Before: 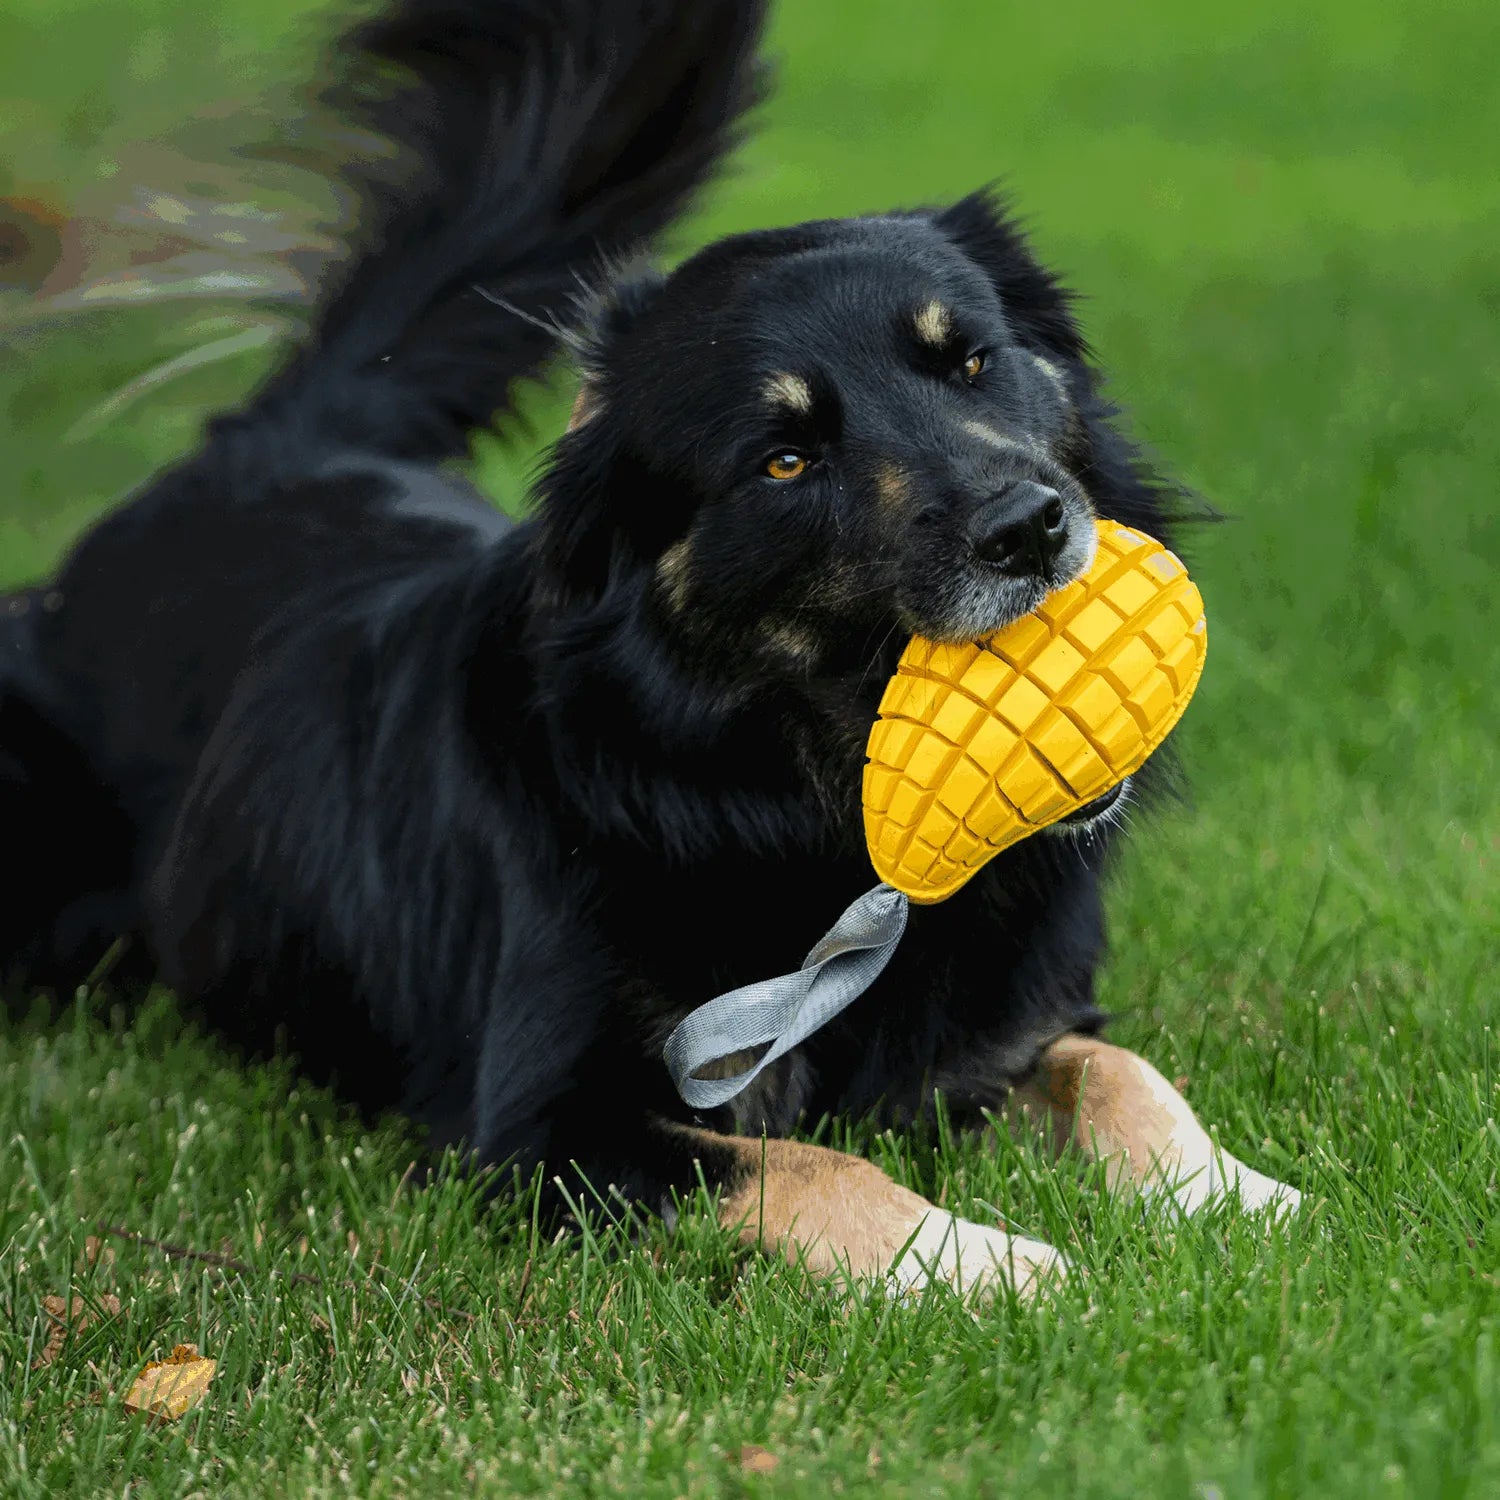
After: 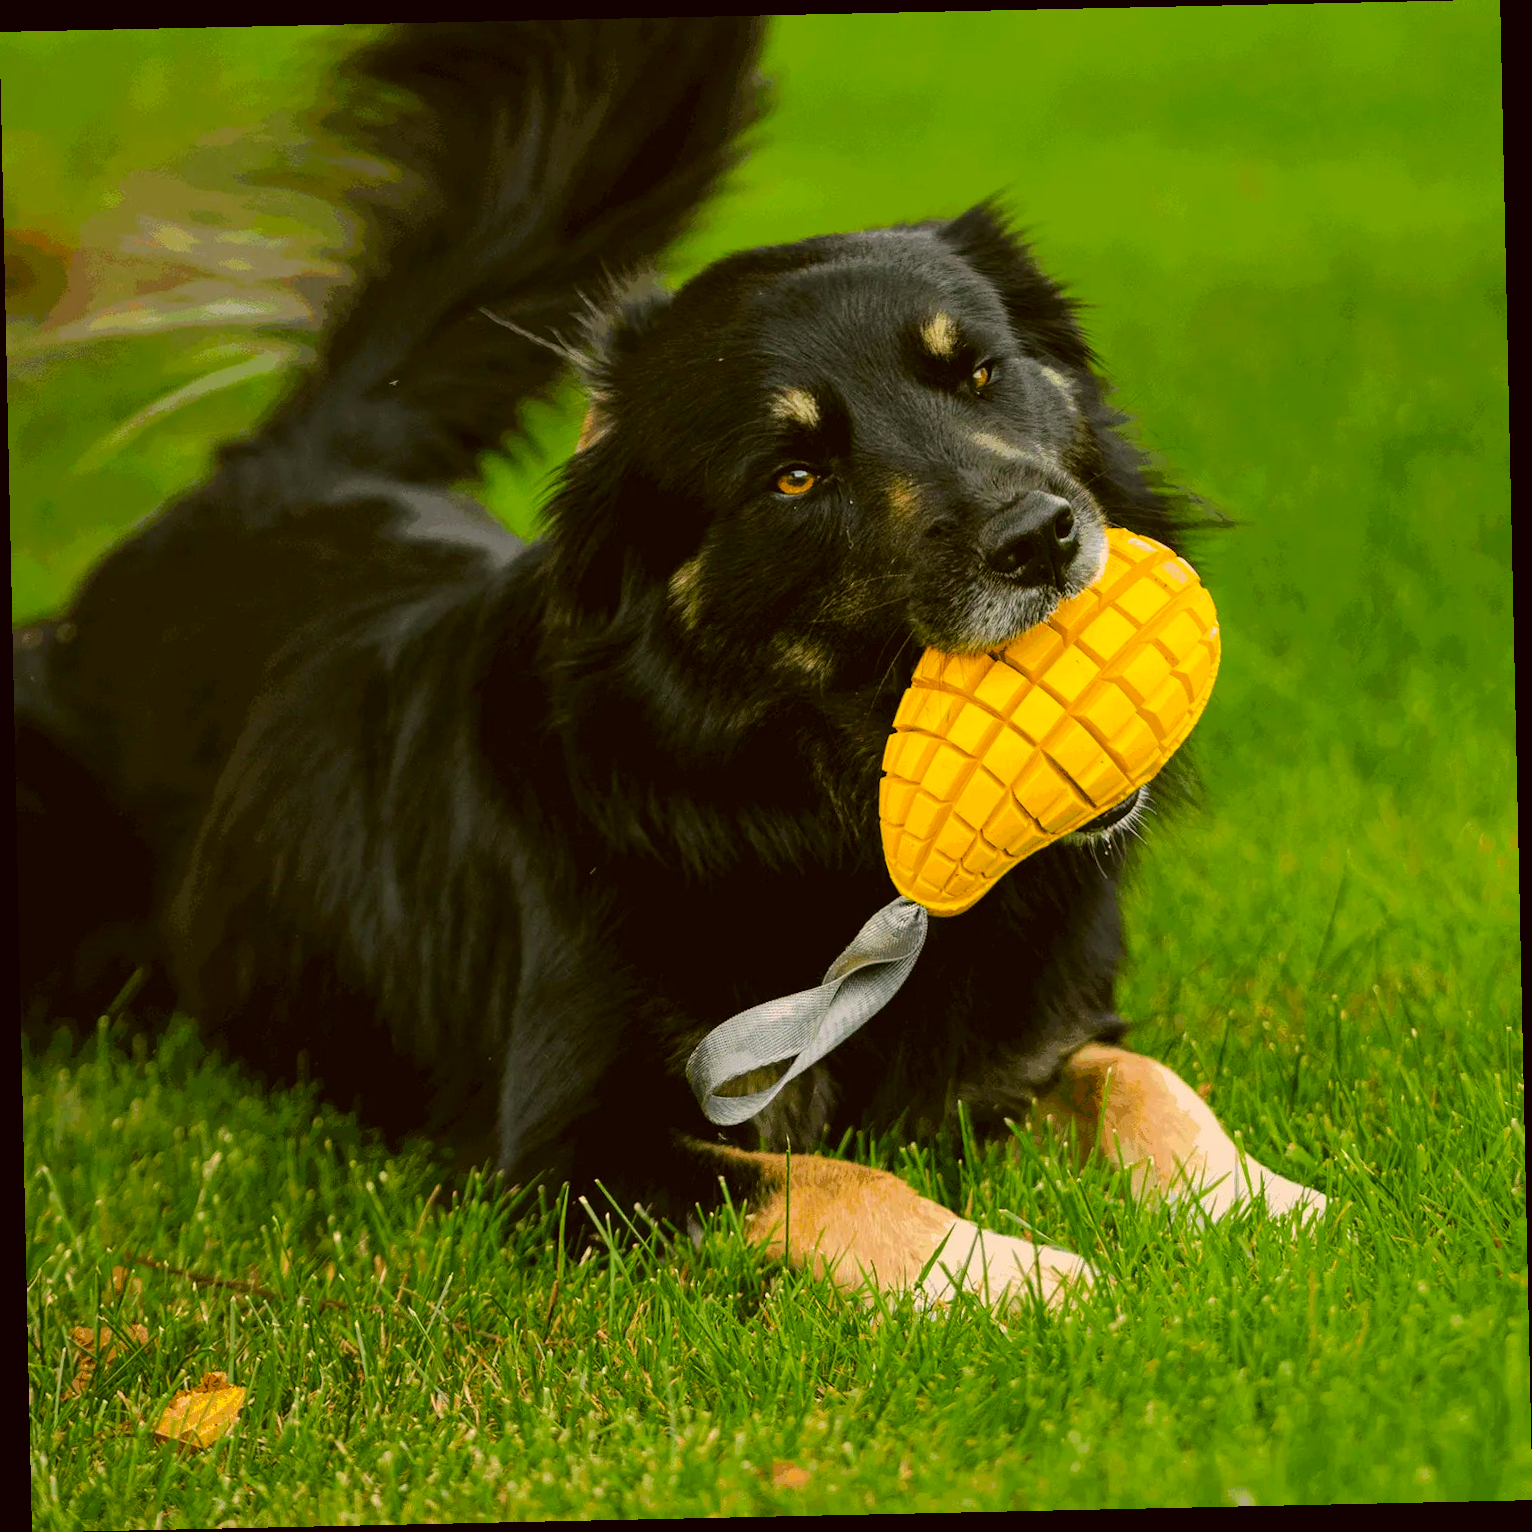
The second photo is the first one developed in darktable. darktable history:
color balance rgb: perceptual saturation grading › global saturation 25%, perceptual brilliance grading › mid-tones 10%, perceptual brilliance grading › shadows 15%, global vibrance 20%
rotate and perspective: rotation -1.24°, automatic cropping off
color correction: highlights a* 8.98, highlights b* 15.09, shadows a* -0.49, shadows b* 26.52
